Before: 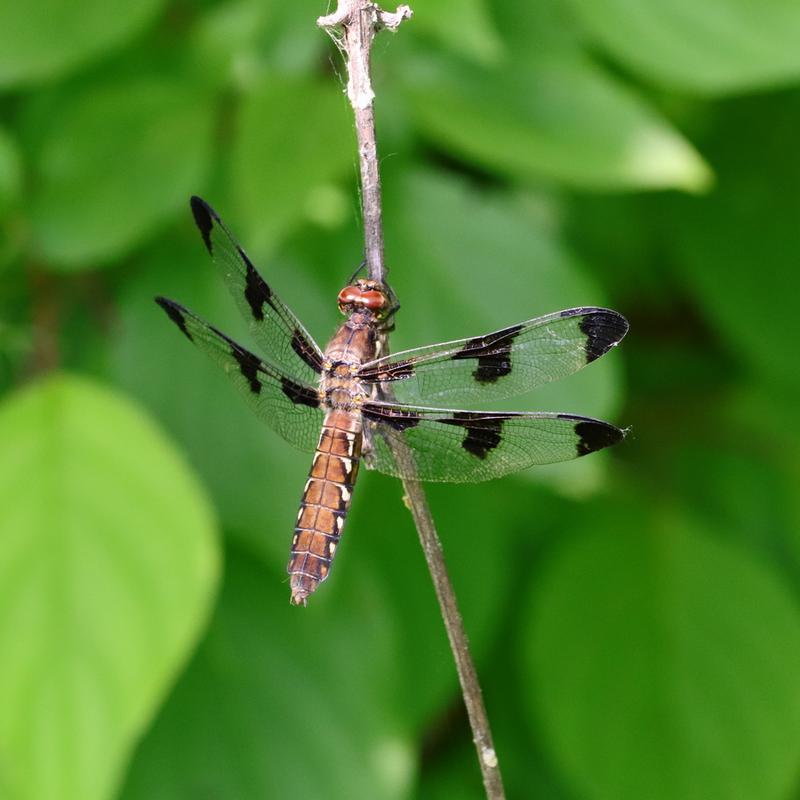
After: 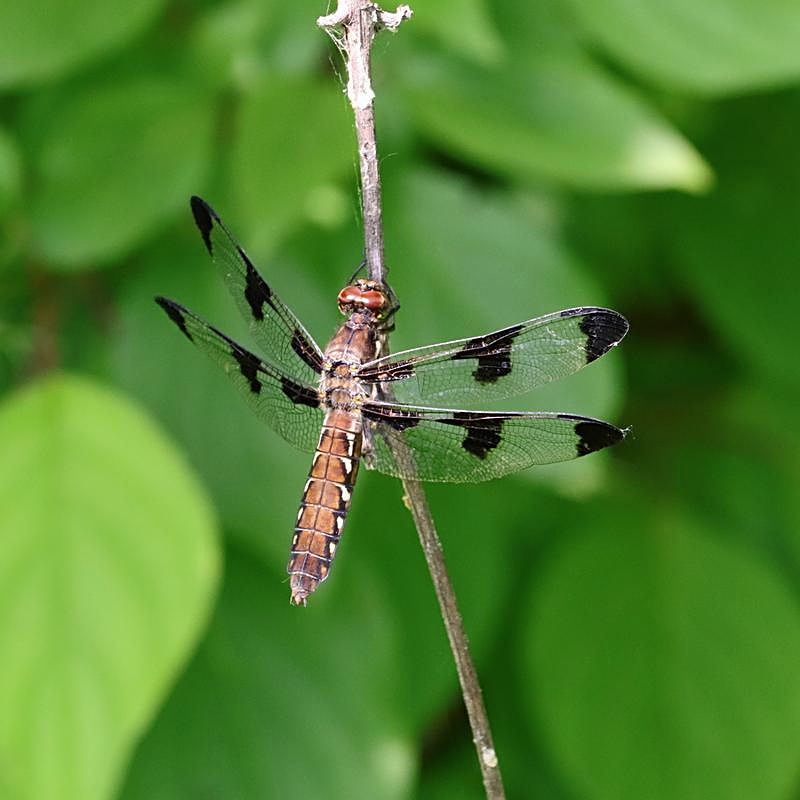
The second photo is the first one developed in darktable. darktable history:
sharpen: on, module defaults
contrast brightness saturation: saturation -0.051
